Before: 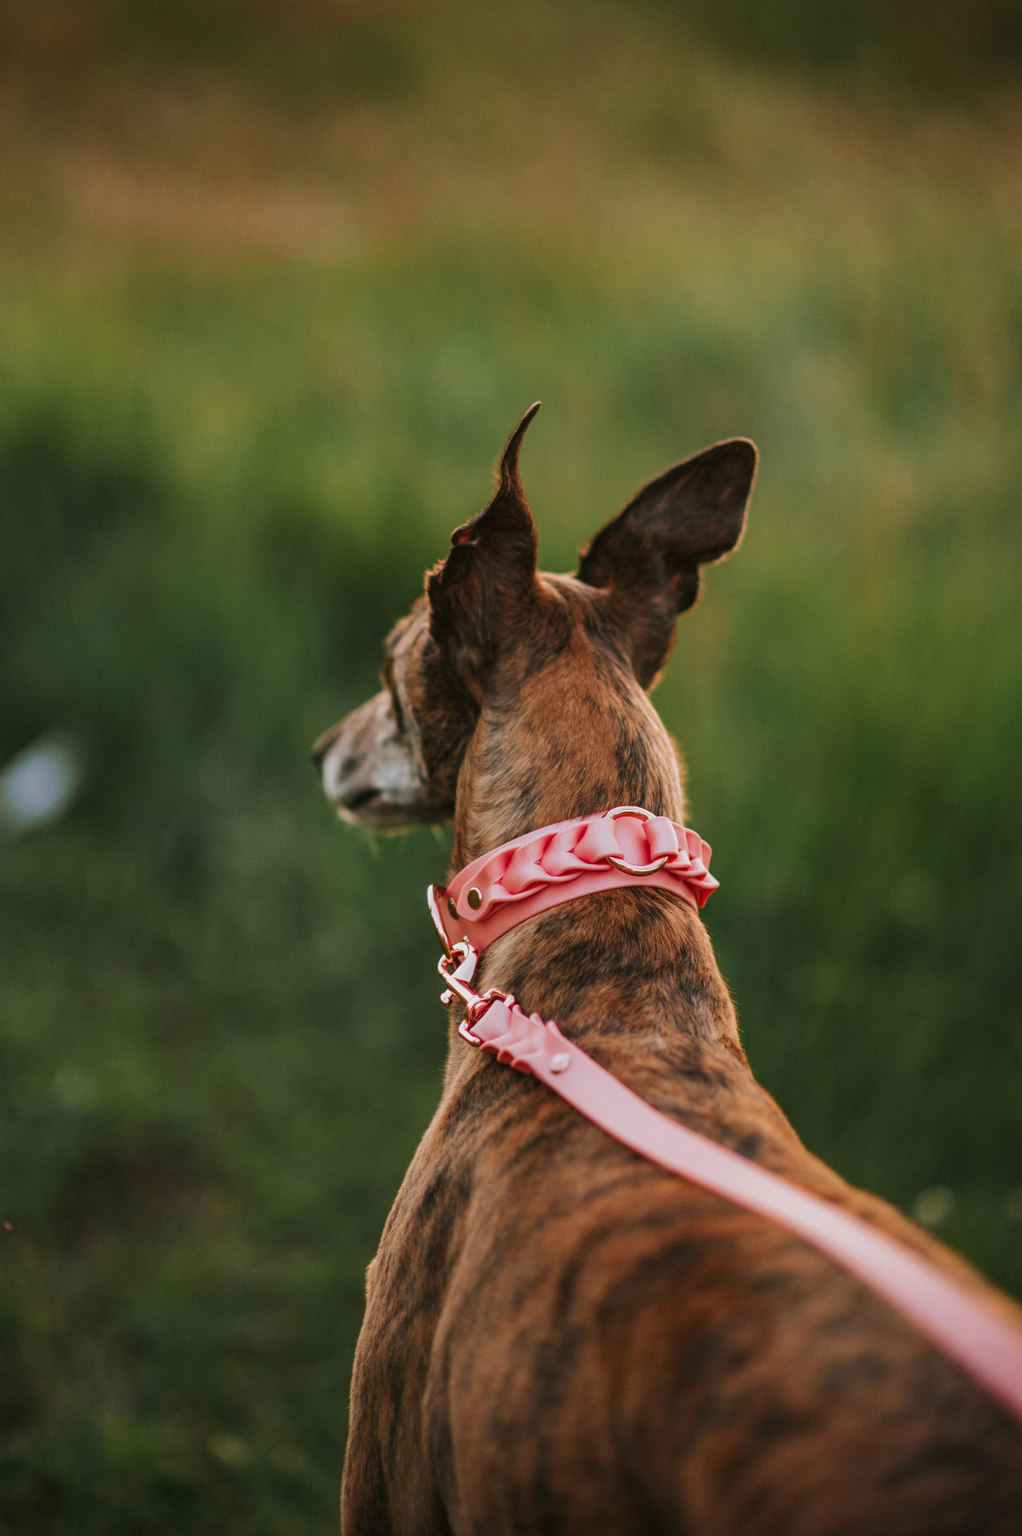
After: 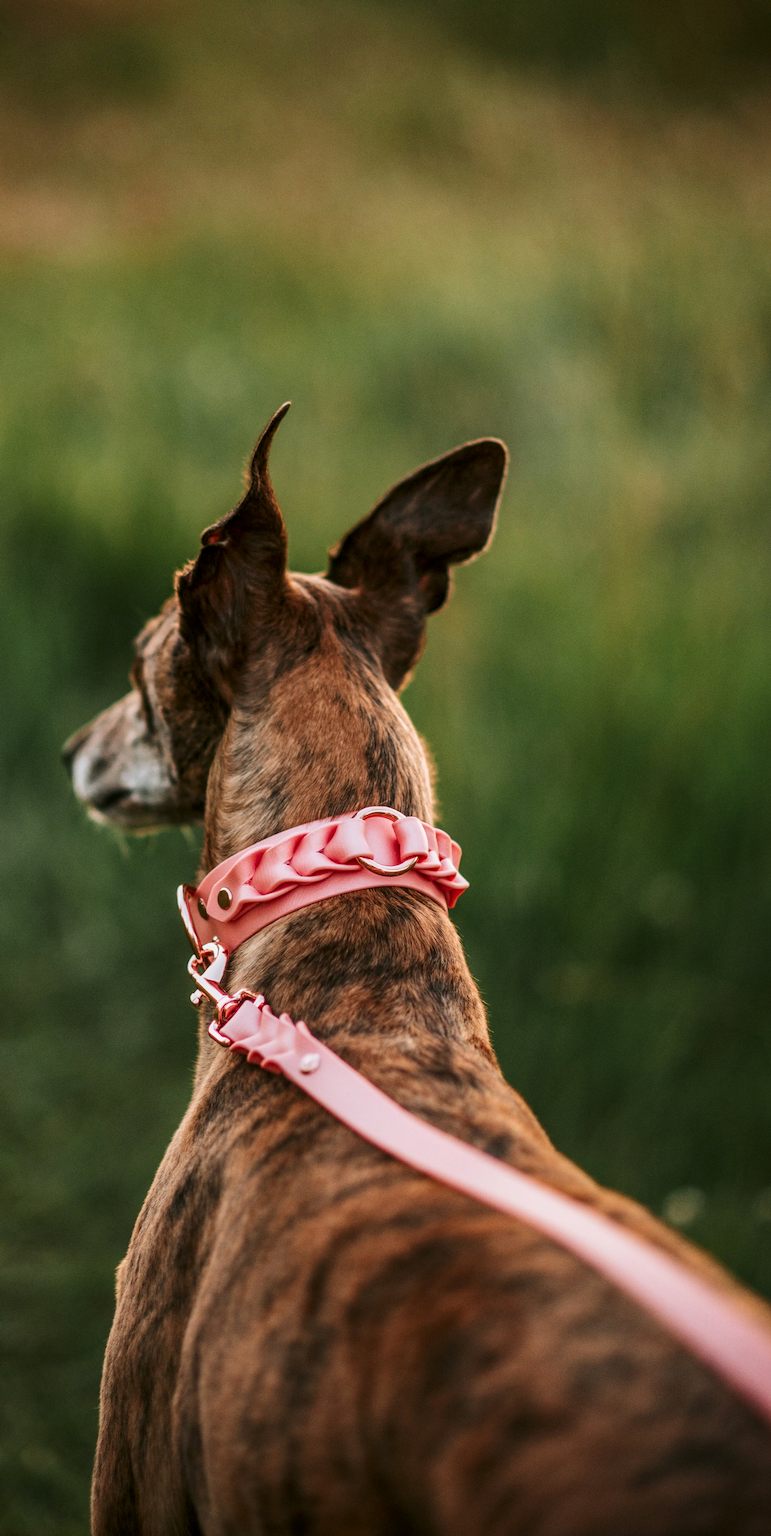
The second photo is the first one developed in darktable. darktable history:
local contrast: on, module defaults
crop and rotate: left 24.506%
contrast brightness saturation: contrast 0.138
exposure: exposure 0.078 EV, compensate exposure bias true, compensate highlight preservation false
